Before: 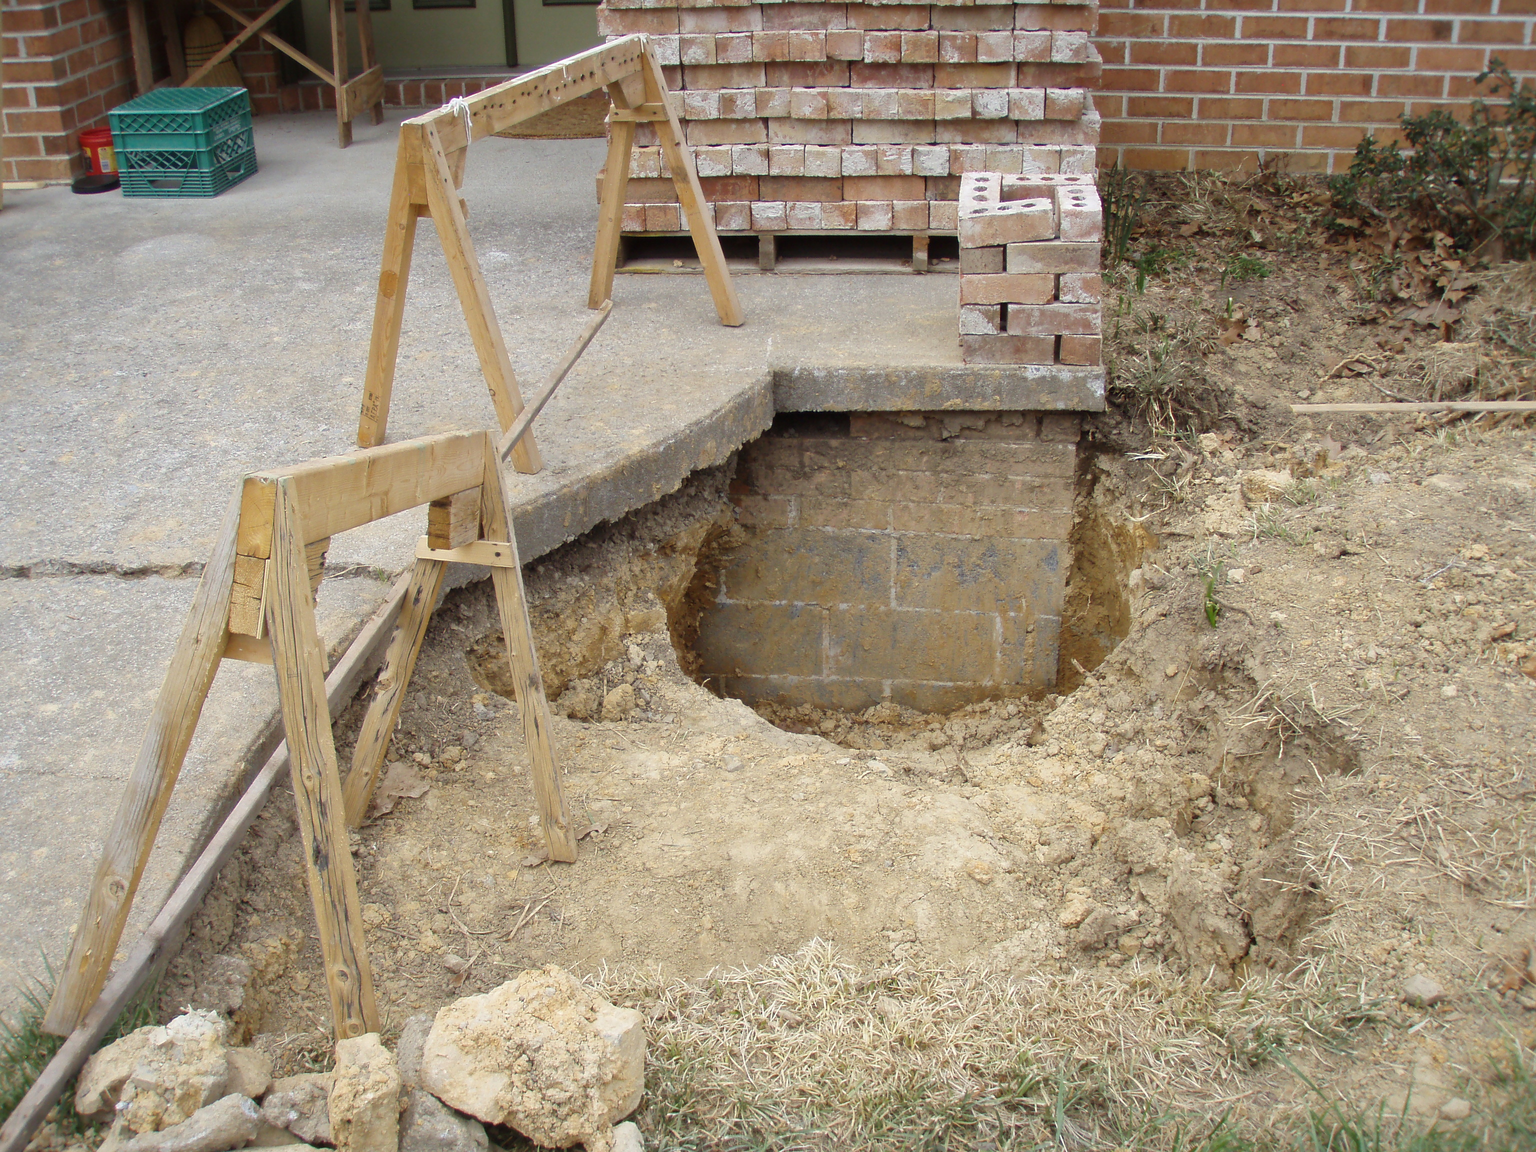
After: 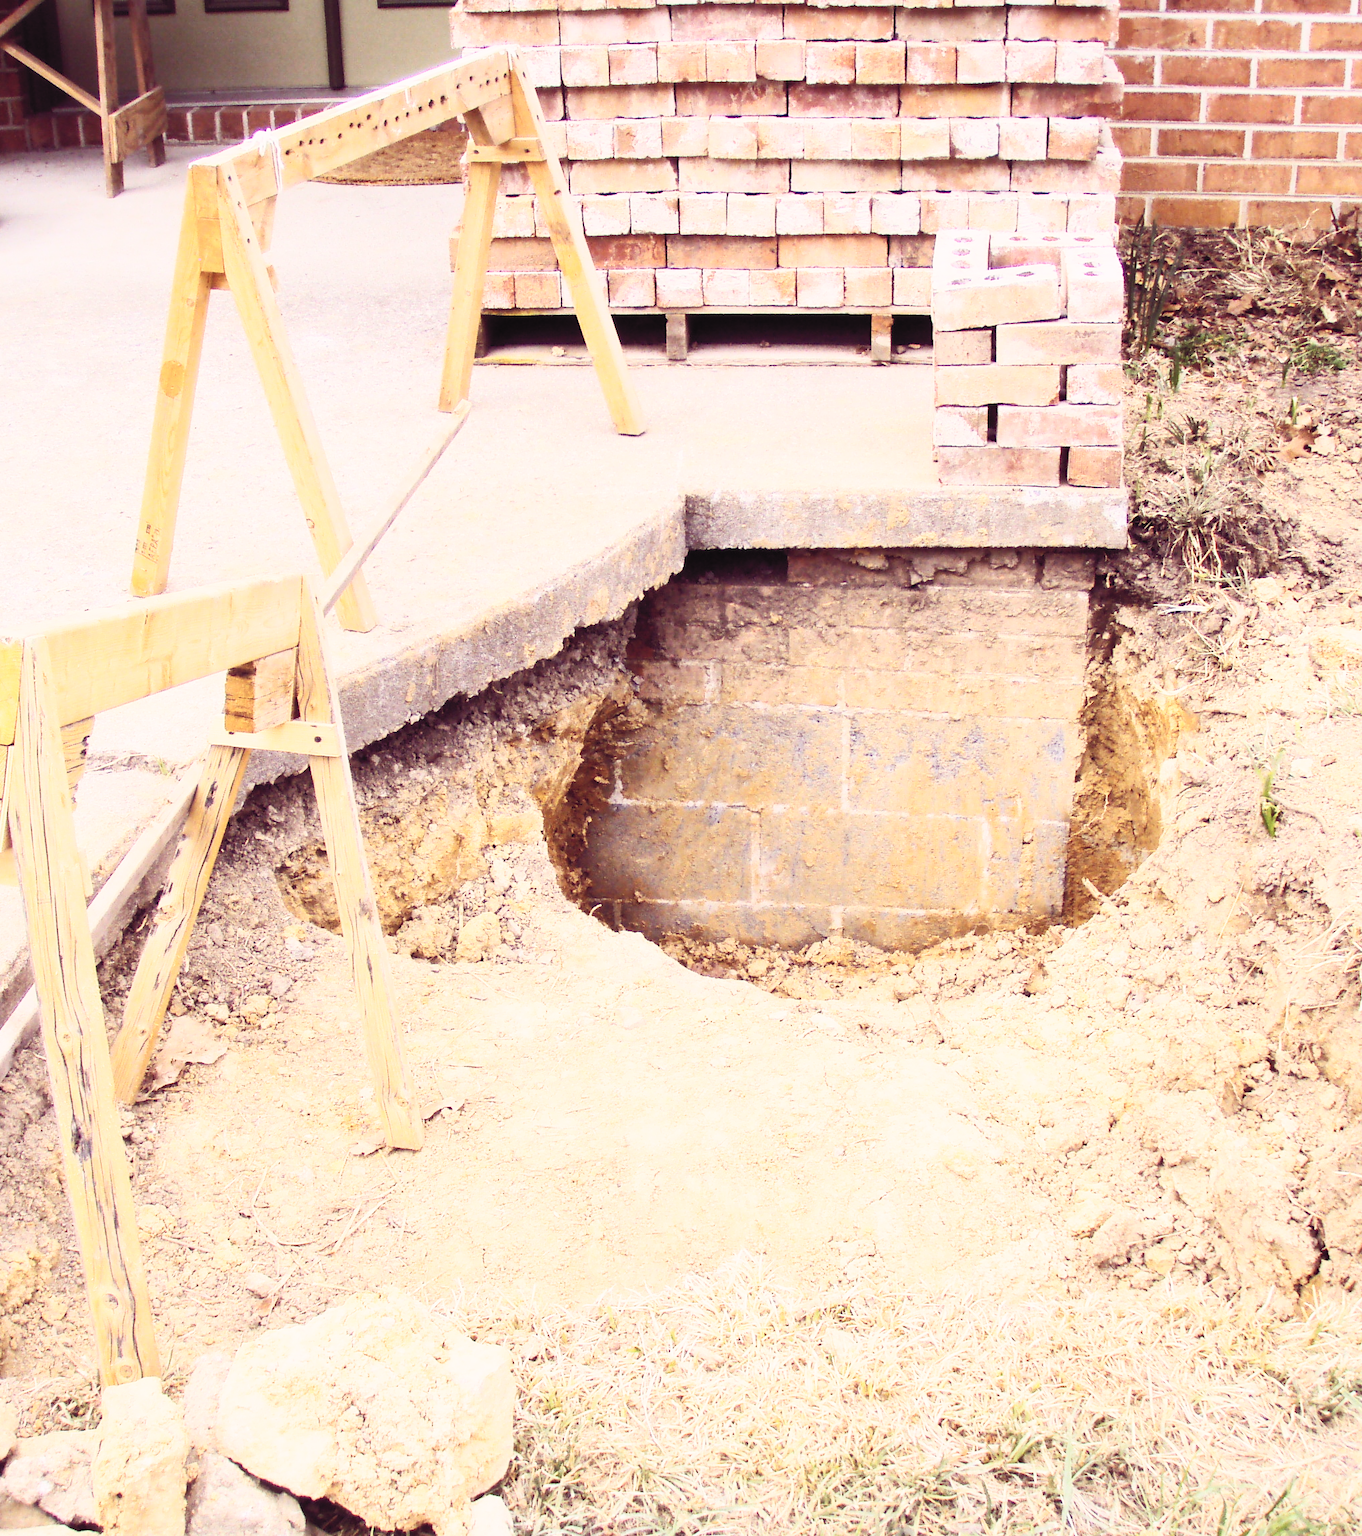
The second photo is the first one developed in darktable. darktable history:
exposure: exposure 0.559 EV, compensate highlight preservation false
color balance rgb: shadows lift › chroma 6.43%, shadows lift › hue 305.74°, highlights gain › chroma 2.43%, highlights gain › hue 35.74°, global offset › chroma 0.28%, global offset › hue 320.29°, linear chroma grading › global chroma 5.5%, perceptual saturation grading › global saturation 30%, contrast 5.15%
tone equalizer: on, module defaults
sigmoid: skew -0.2, preserve hue 0%, red attenuation 0.1, red rotation 0.035, green attenuation 0.1, green rotation -0.017, blue attenuation 0.15, blue rotation -0.052, base primaries Rec2020
contrast brightness saturation: contrast 0.43, brightness 0.56, saturation -0.19
crop: left 16.899%, right 16.556%
